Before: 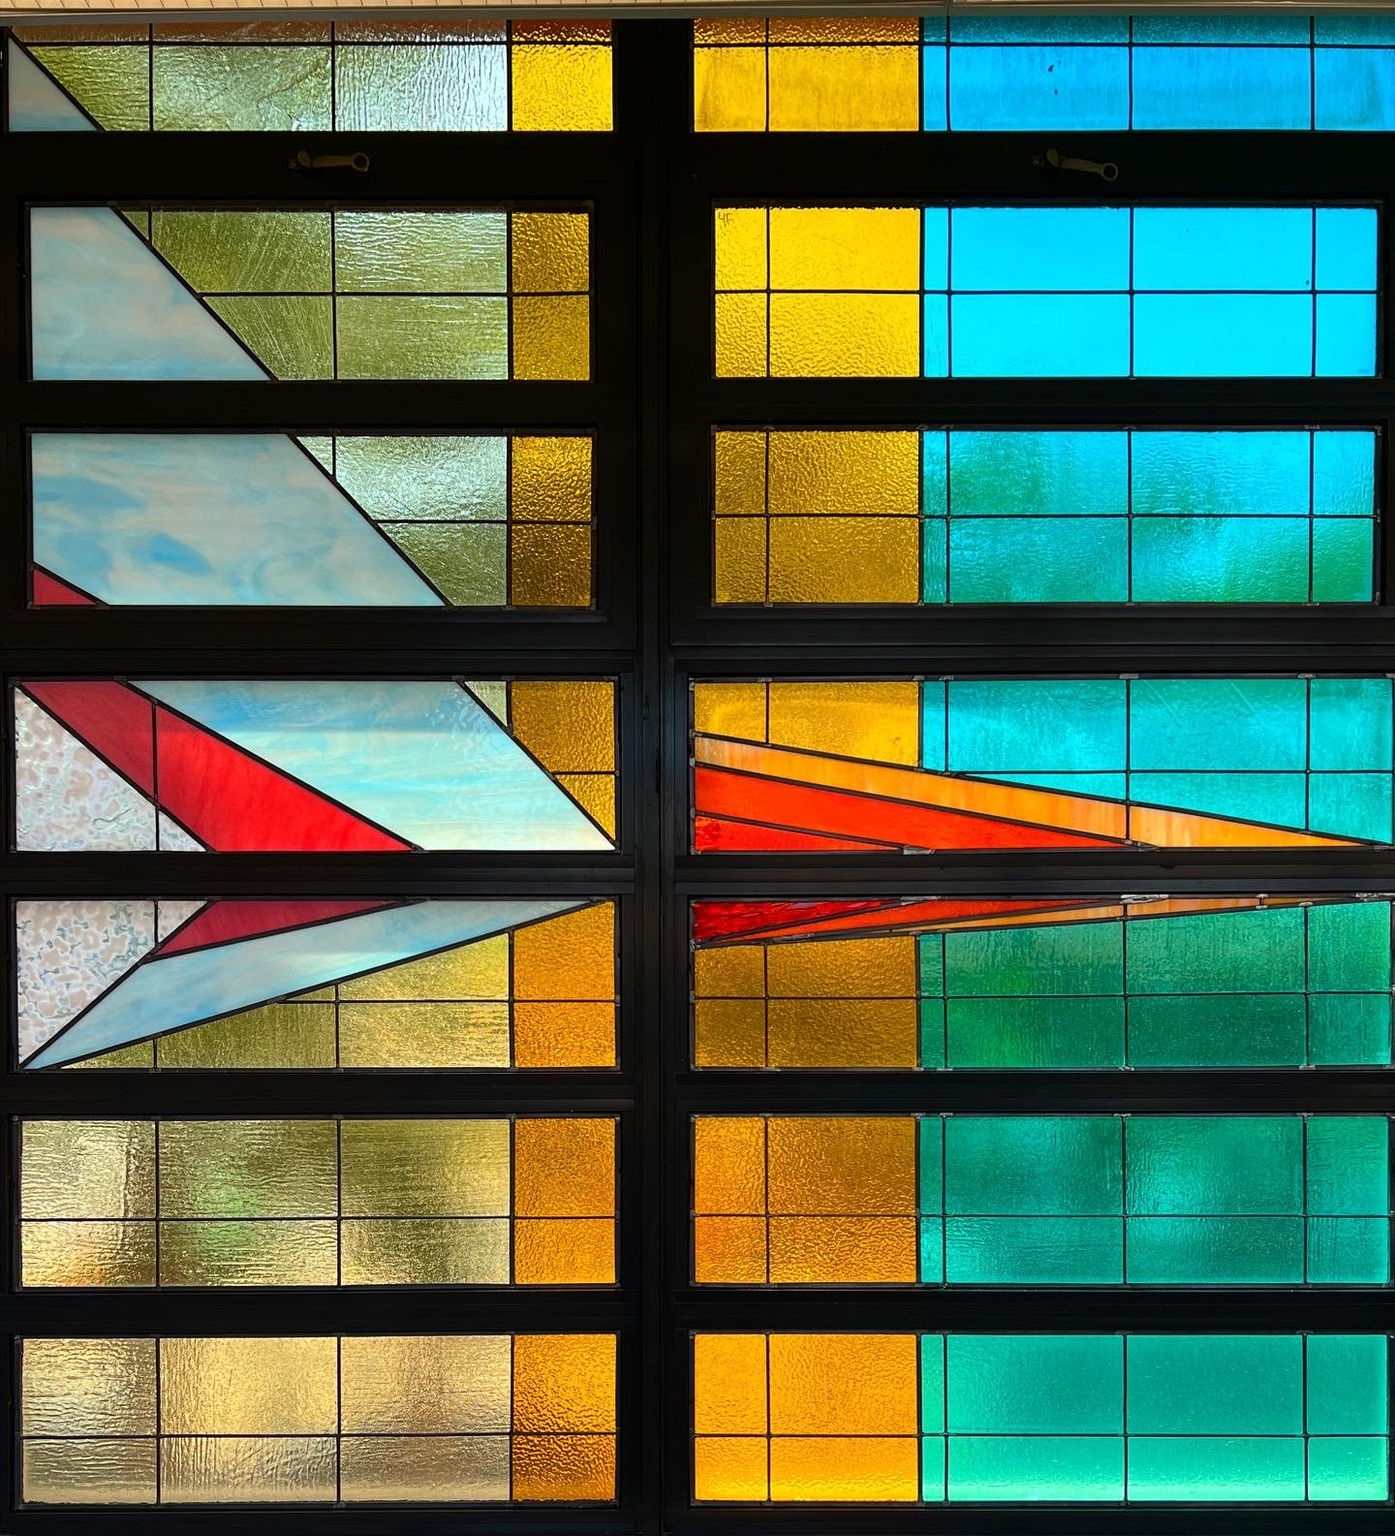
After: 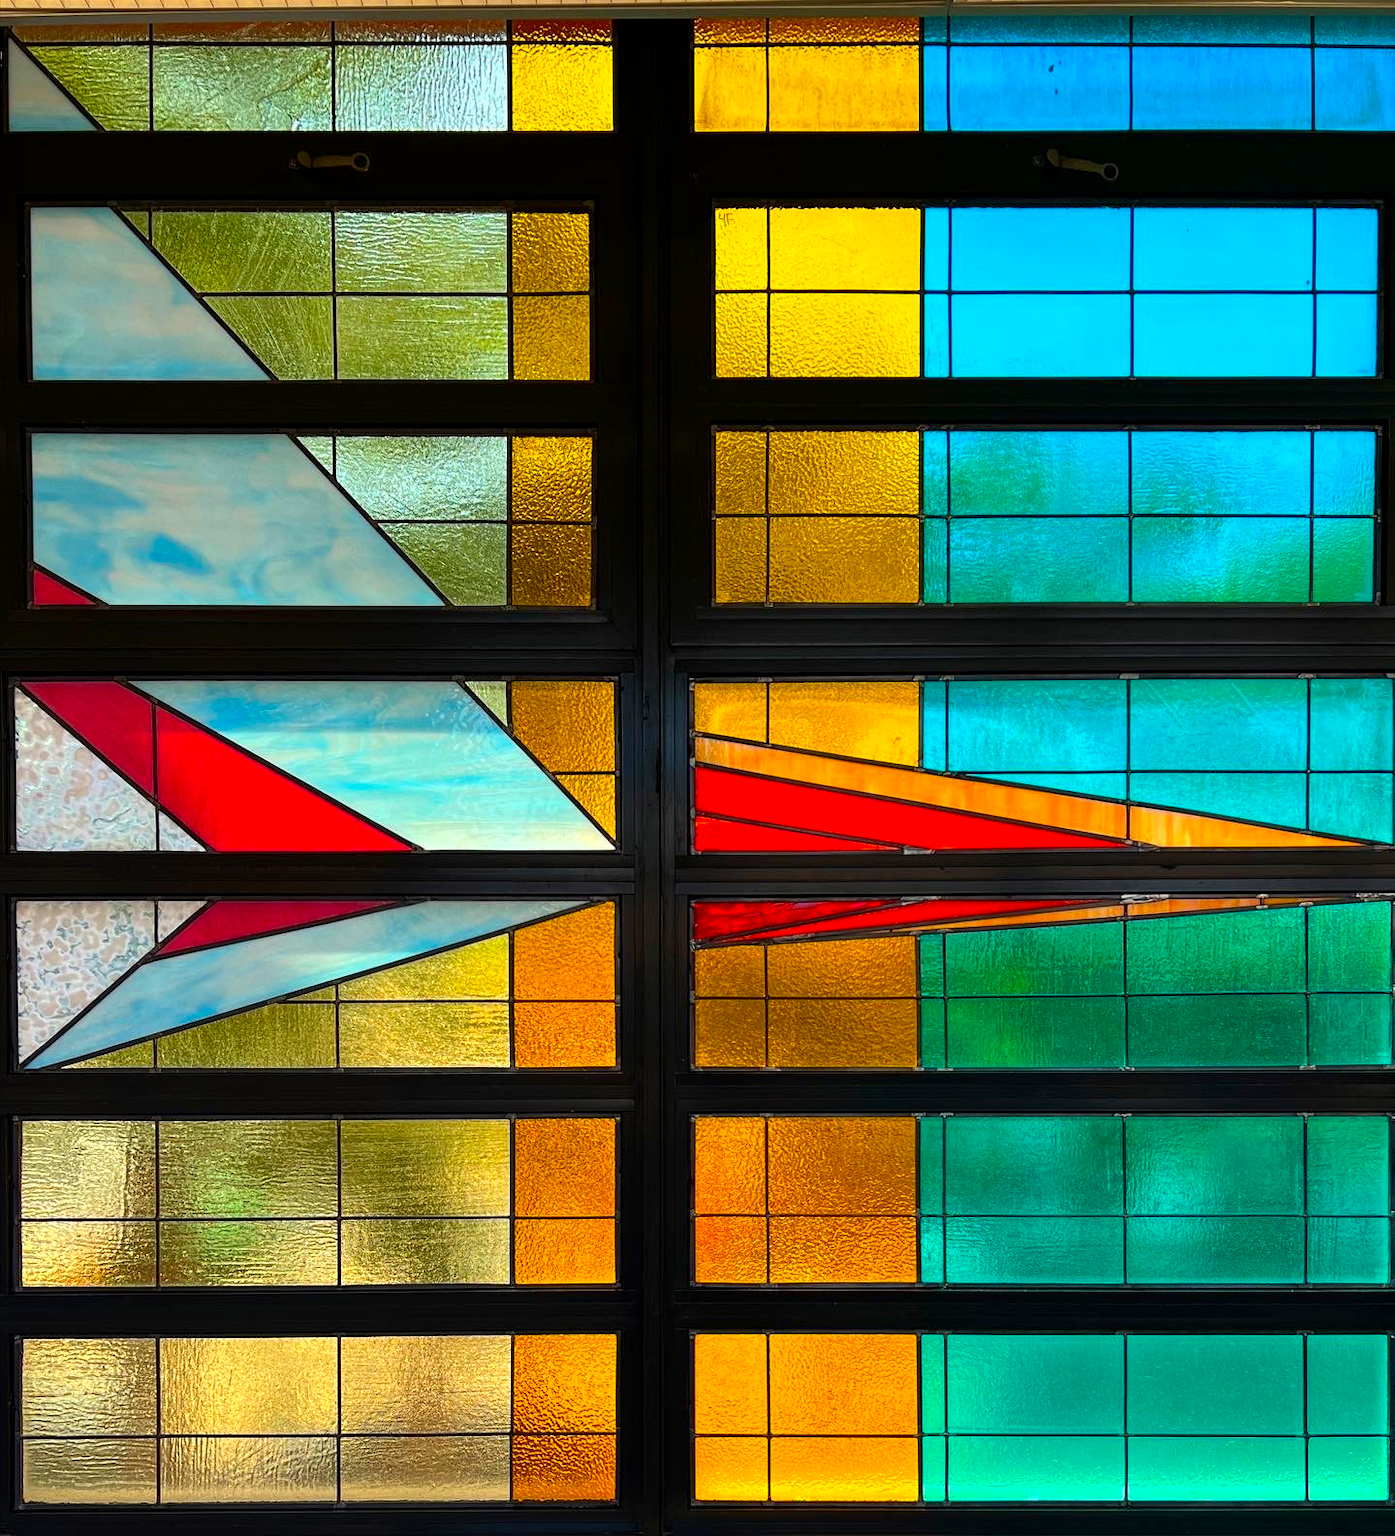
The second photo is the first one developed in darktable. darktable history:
local contrast: highlights 100%, shadows 100%, detail 120%, midtone range 0.2
color zones: curves: ch0 [(0, 0.613) (0.01, 0.613) (0.245, 0.448) (0.498, 0.529) (0.642, 0.665) (0.879, 0.777) (0.99, 0.613)]; ch1 [(0, 0) (0.143, 0) (0.286, 0) (0.429, 0) (0.571, 0) (0.714, 0) (0.857, 0)], mix -138.01%
